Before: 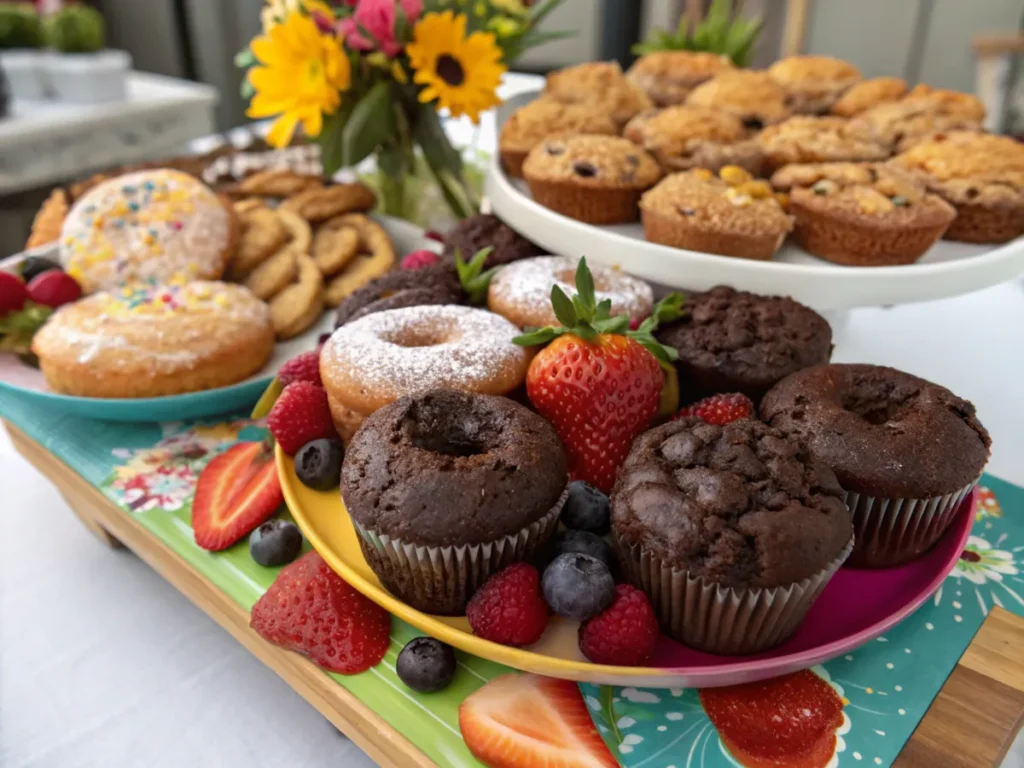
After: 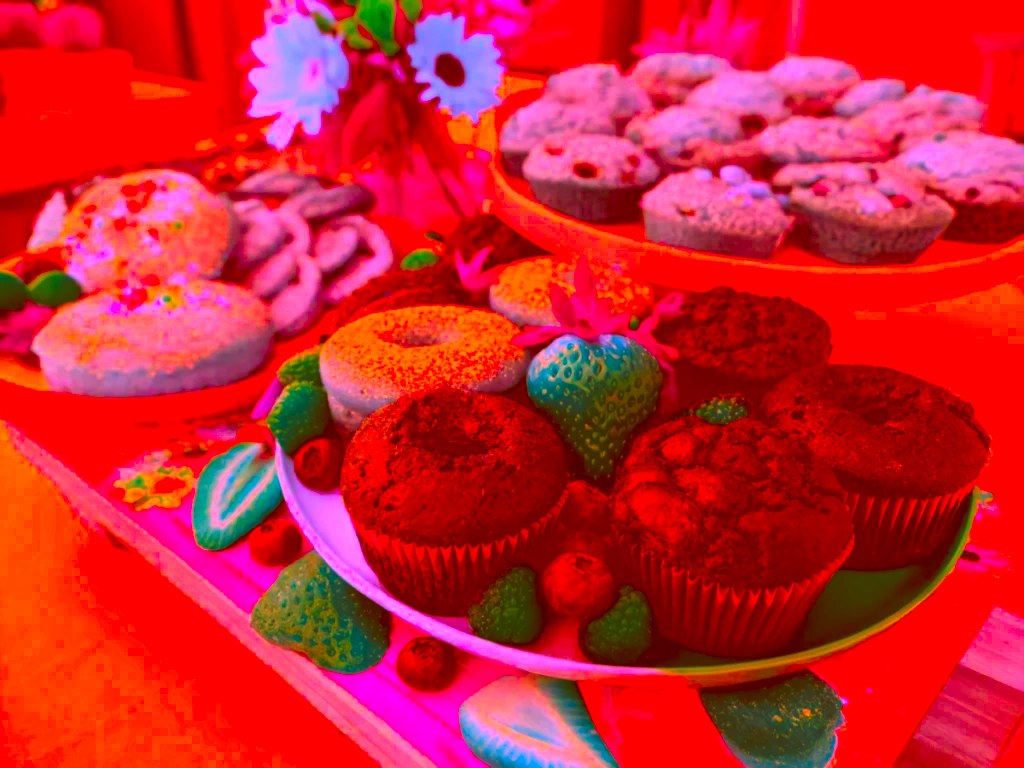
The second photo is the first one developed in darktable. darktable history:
color correction: highlights a* -39.25, highlights b* -39.57, shadows a* -39.91, shadows b* -39.27, saturation -2.96
